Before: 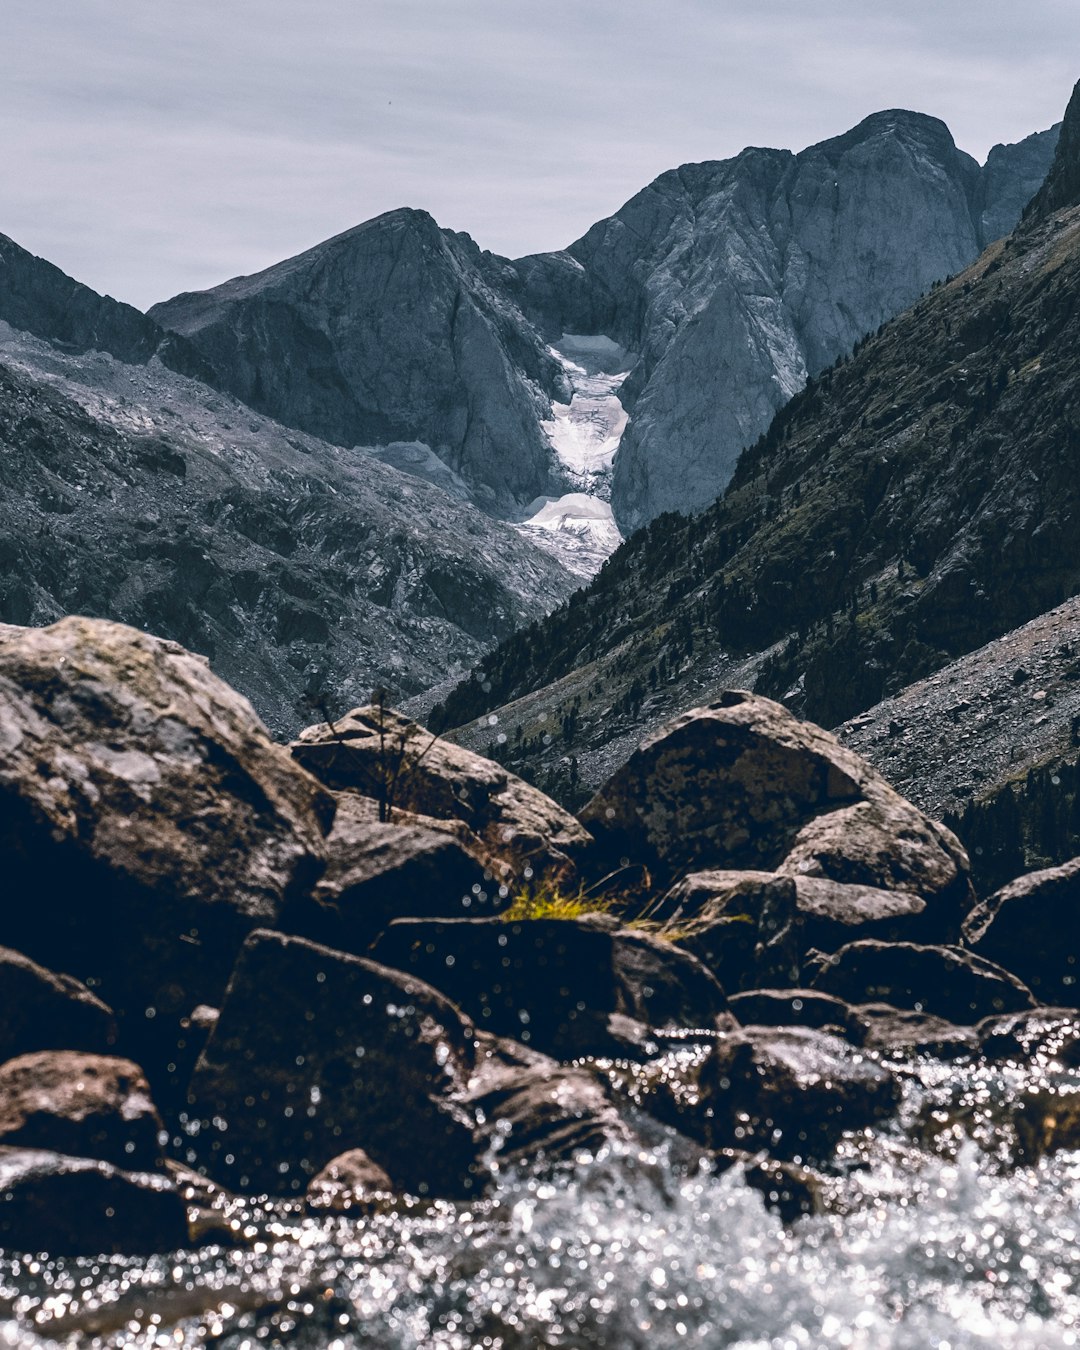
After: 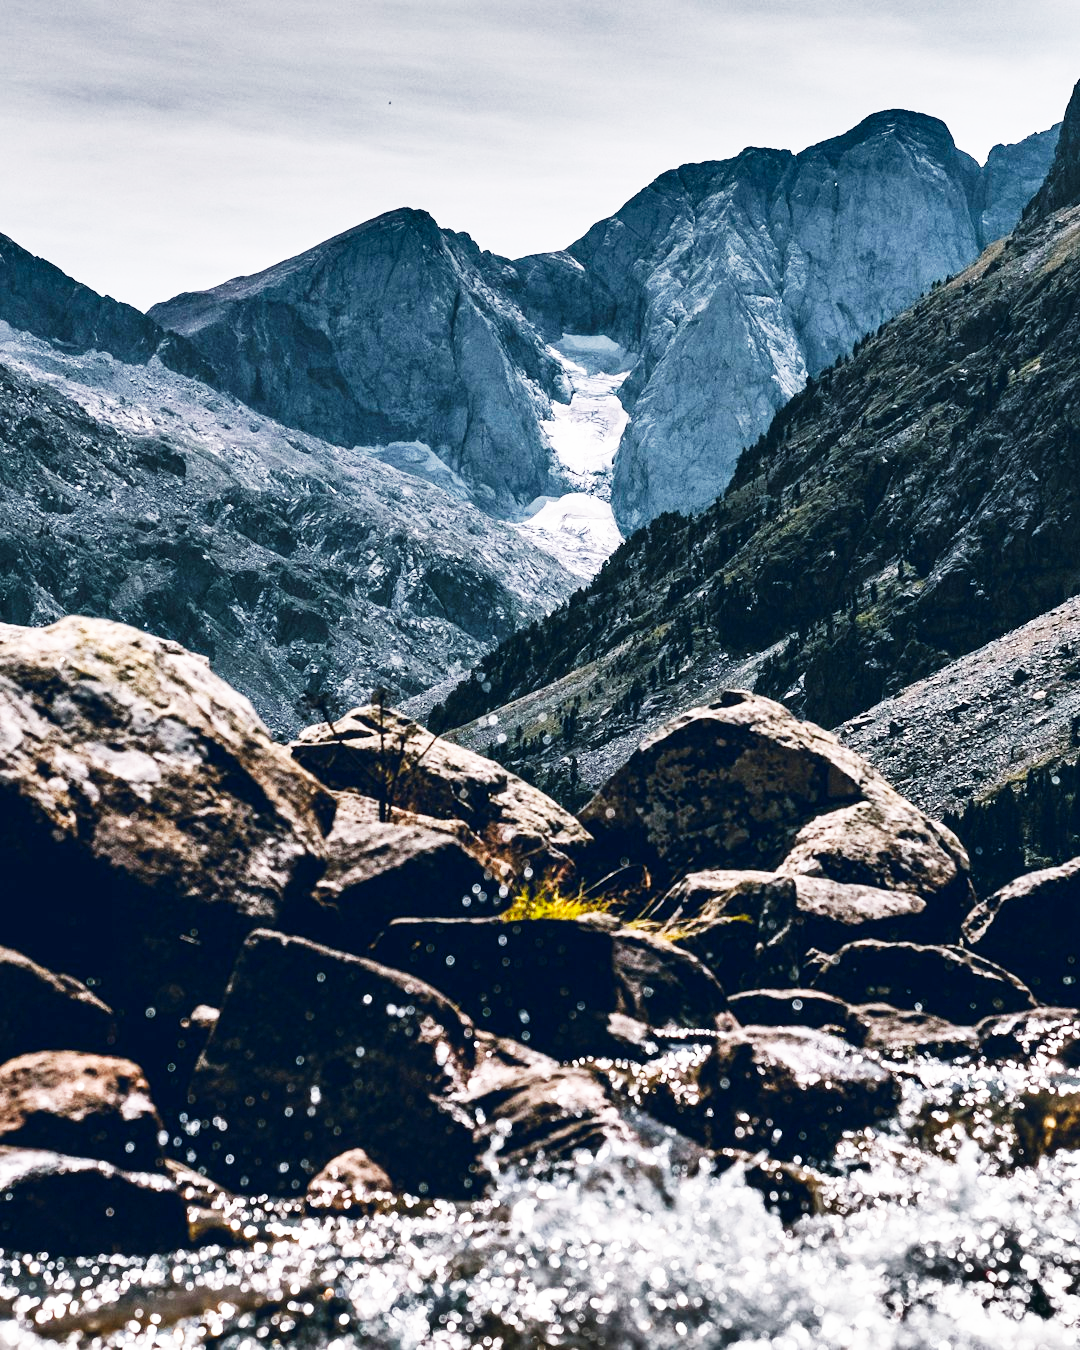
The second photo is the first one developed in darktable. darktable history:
base curve: curves: ch0 [(0, 0) (0.007, 0.004) (0.027, 0.03) (0.046, 0.07) (0.207, 0.54) (0.442, 0.872) (0.673, 0.972) (1, 1)], preserve colors none
shadows and highlights: shadows 20.91, highlights -82.73, soften with gaussian
